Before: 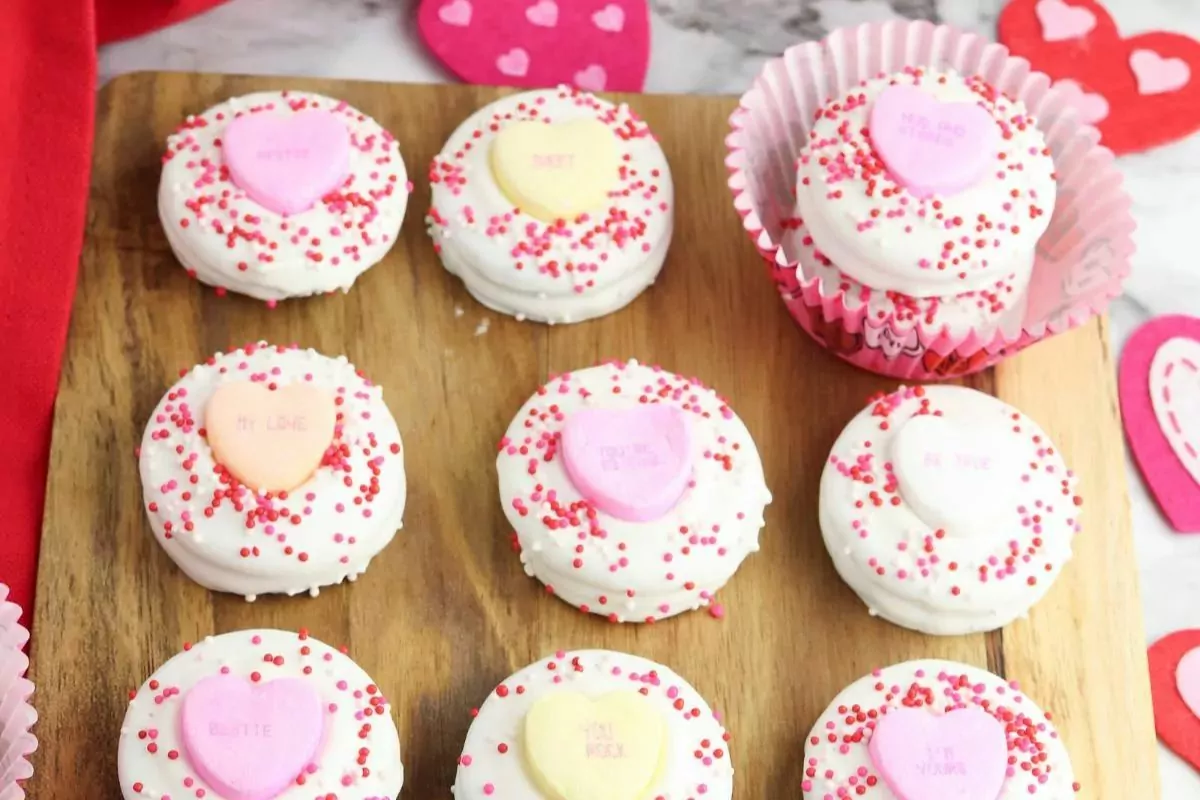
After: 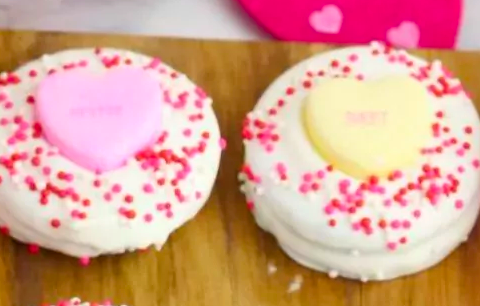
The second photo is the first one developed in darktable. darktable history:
crop: left 15.651%, top 5.459%, right 44.339%, bottom 56.274%
color balance rgb: shadows lift › chroma 3.308%, shadows lift › hue 278.18°, perceptual saturation grading › global saturation 15.128%, global vibrance 32.816%
